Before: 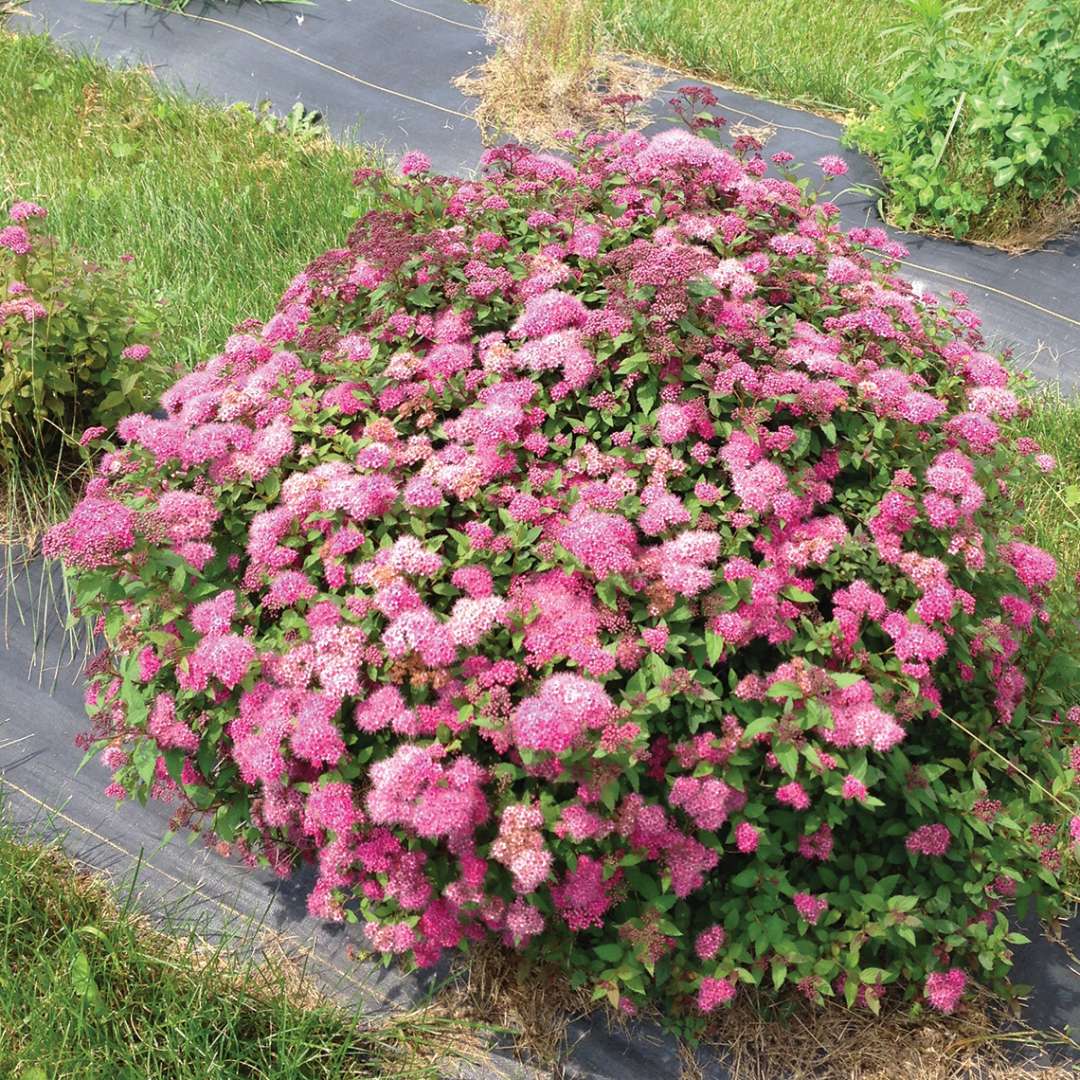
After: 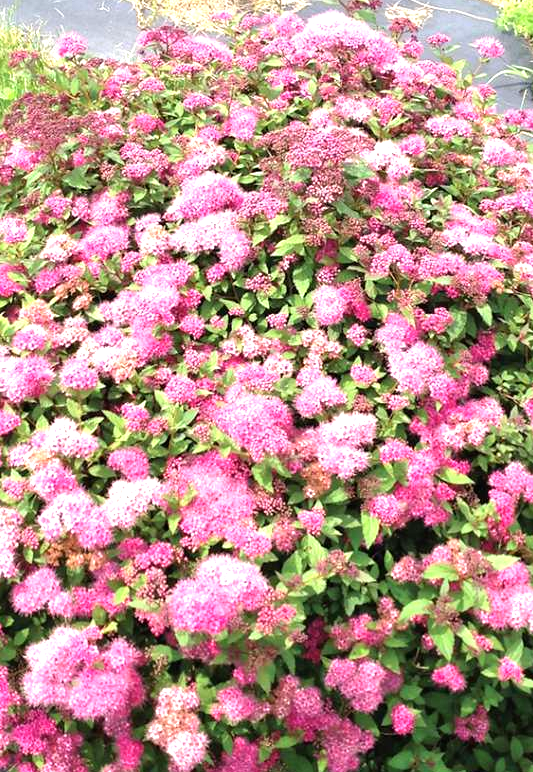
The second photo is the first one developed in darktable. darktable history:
exposure: black level correction 0.001, exposure 0.498 EV, compensate exposure bias true, compensate highlight preservation false
crop: left 31.913%, top 10.976%, right 18.677%, bottom 17.524%
tone equalizer: -8 EV -0.431 EV, -7 EV -0.383 EV, -6 EV -0.366 EV, -5 EV -0.188 EV, -3 EV 0.253 EV, -2 EV 0.304 EV, -1 EV 0.368 EV, +0 EV 0.387 EV
